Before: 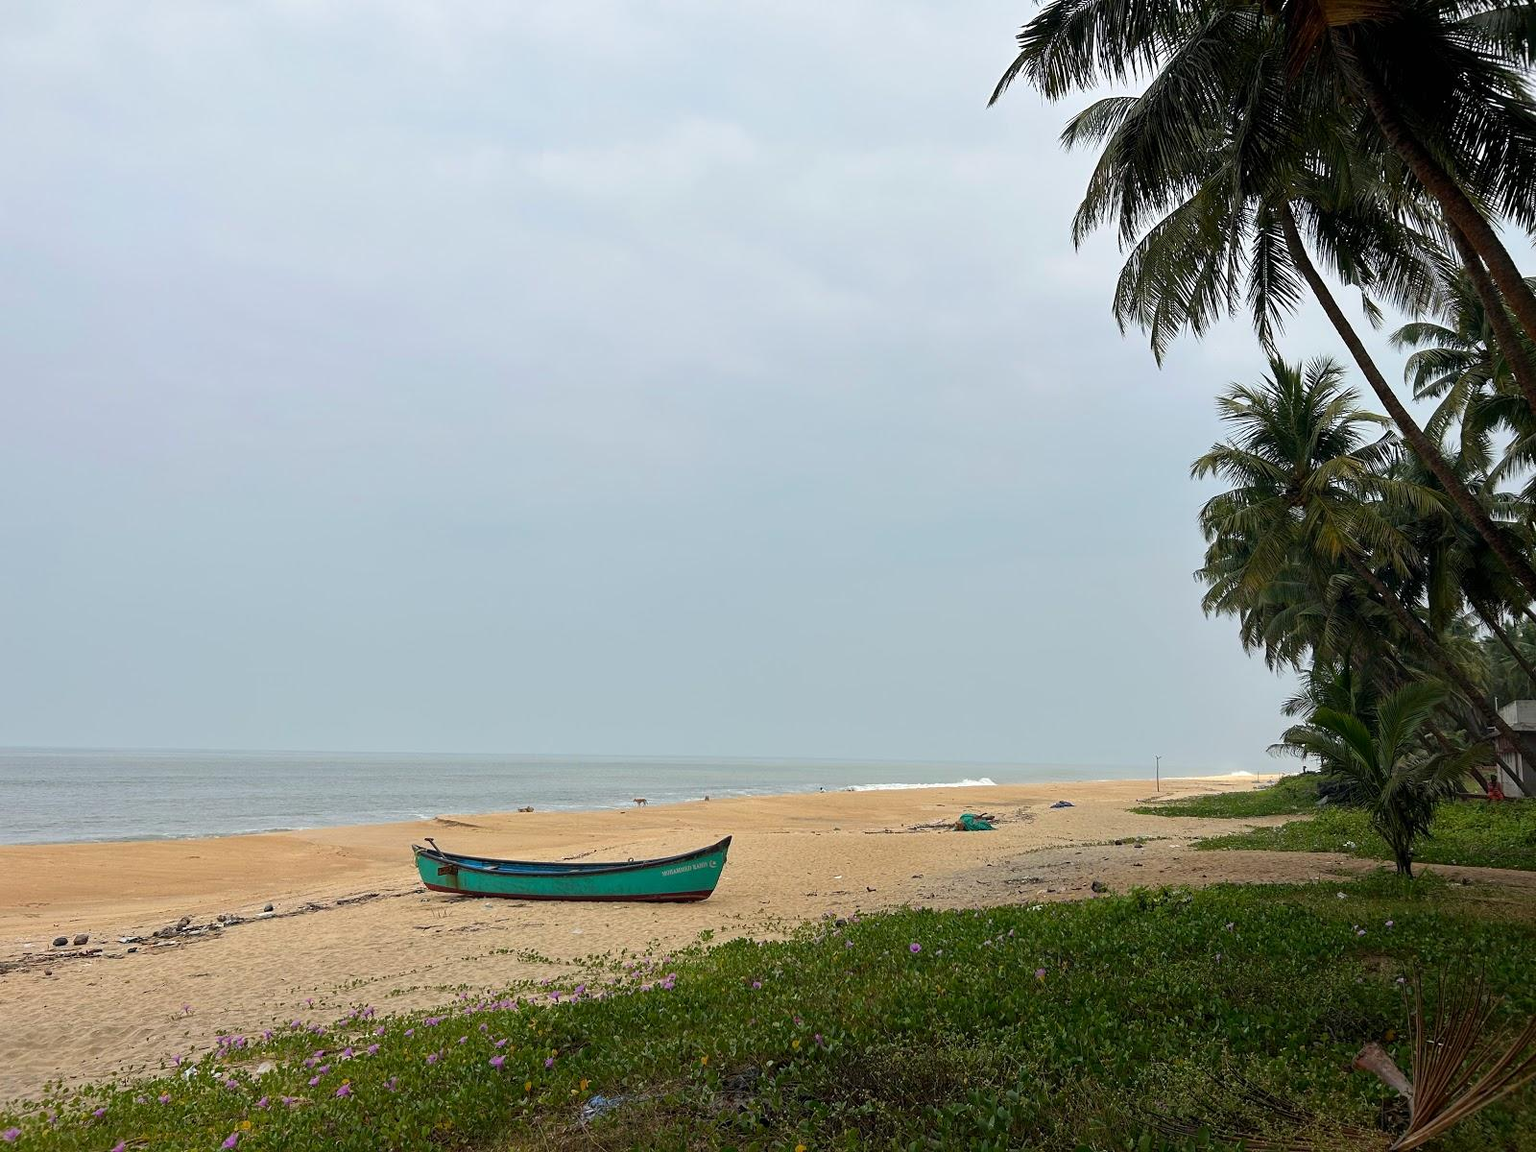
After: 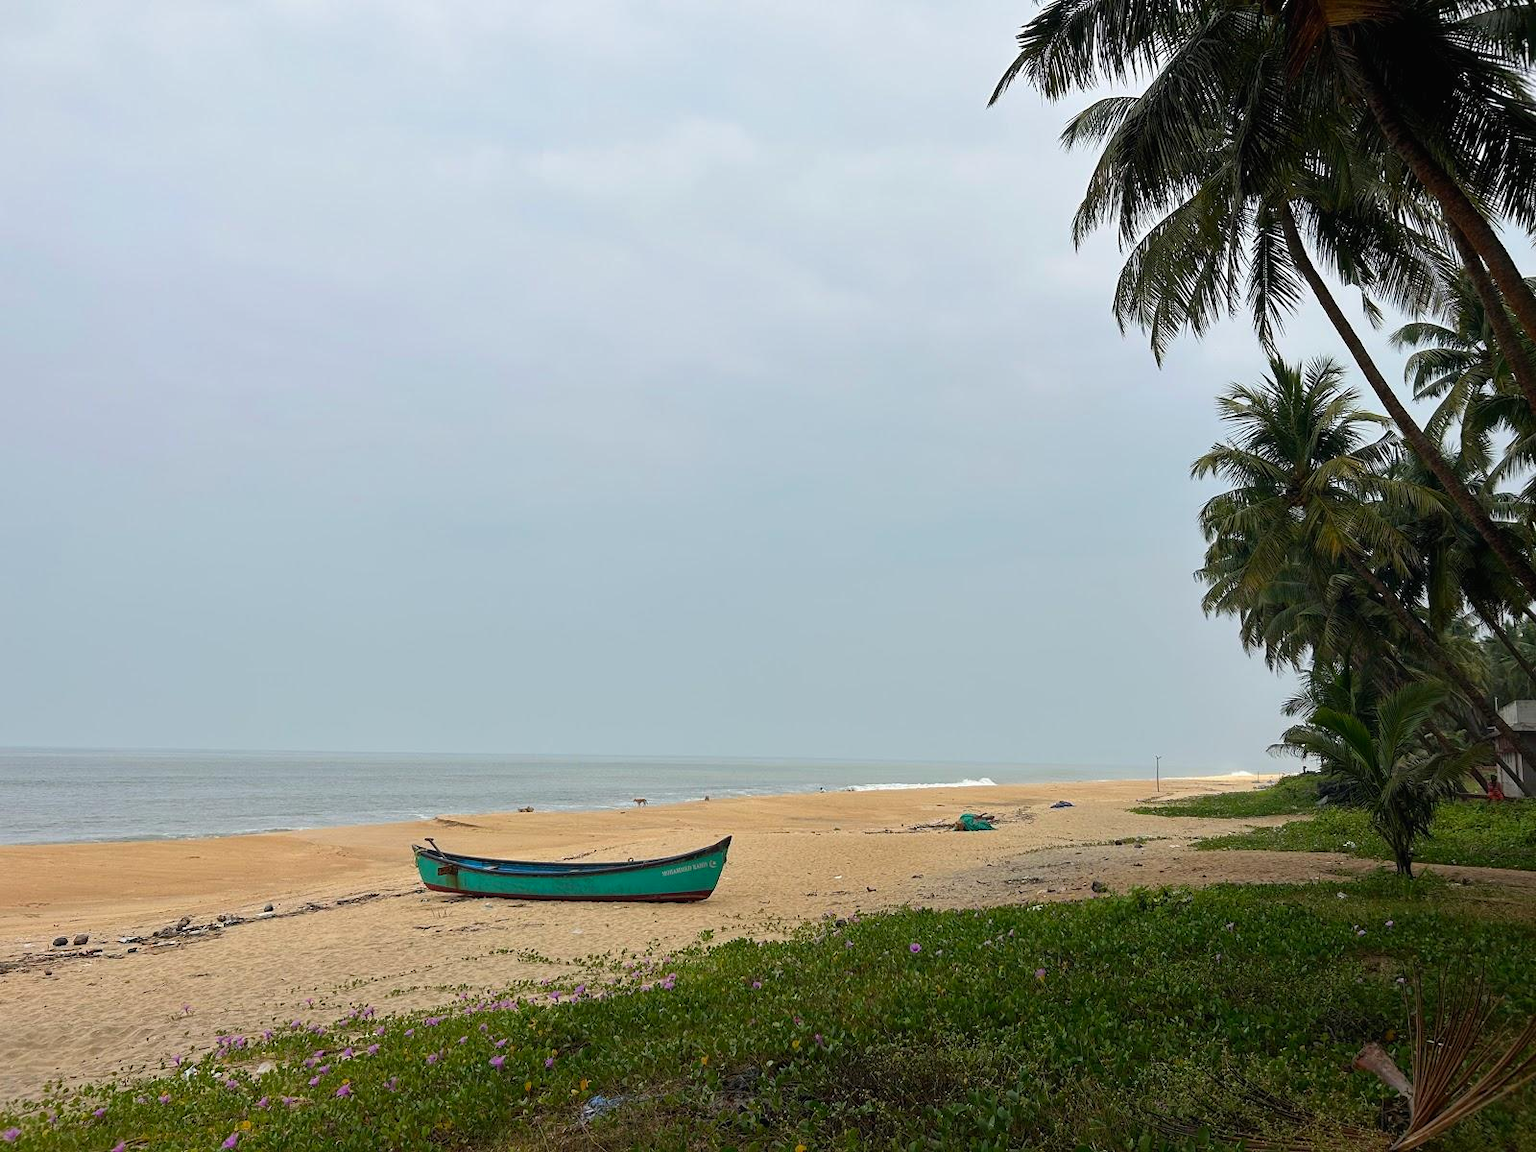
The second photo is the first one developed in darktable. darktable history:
contrast brightness saturation: contrast -0.019, brightness -0.009, saturation 0.04
